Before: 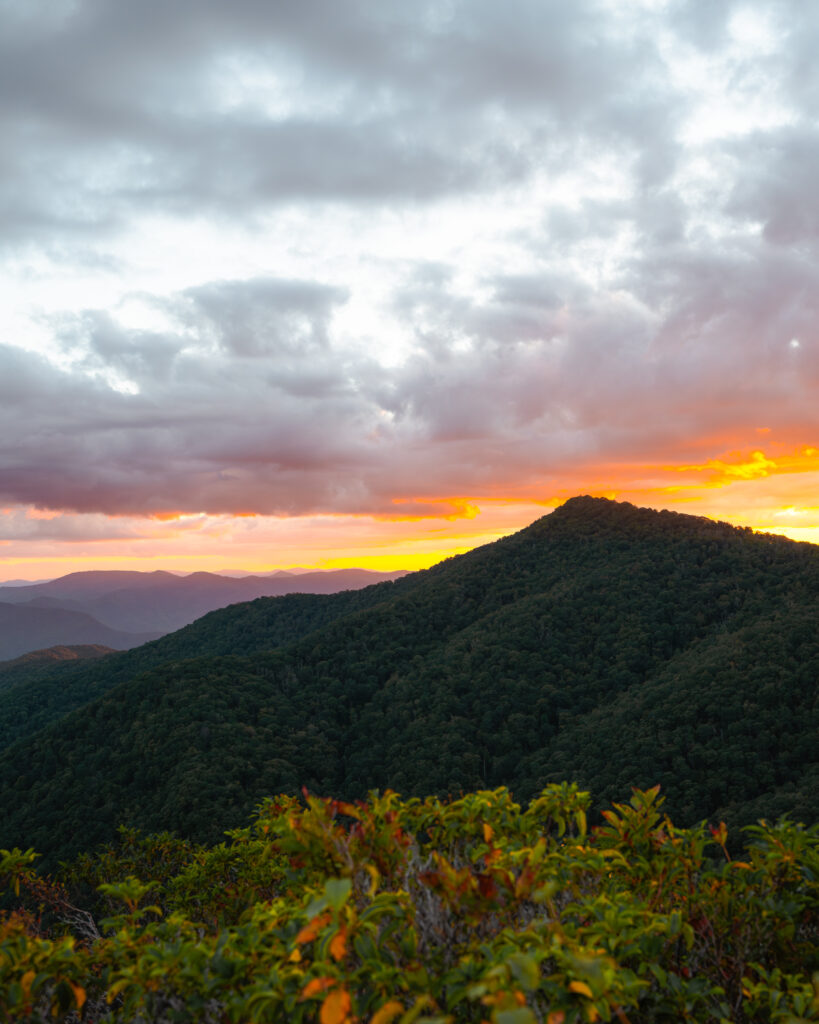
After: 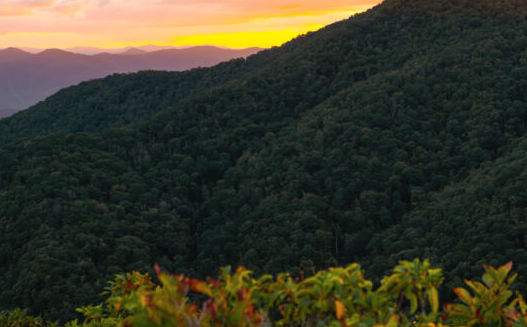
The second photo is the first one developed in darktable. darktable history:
crop: left 18.091%, top 51.13%, right 17.525%, bottom 16.85%
shadows and highlights: radius 125.46, shadows 30.51, highlights -30.51, low approximation 0.01, soften with gaussian
